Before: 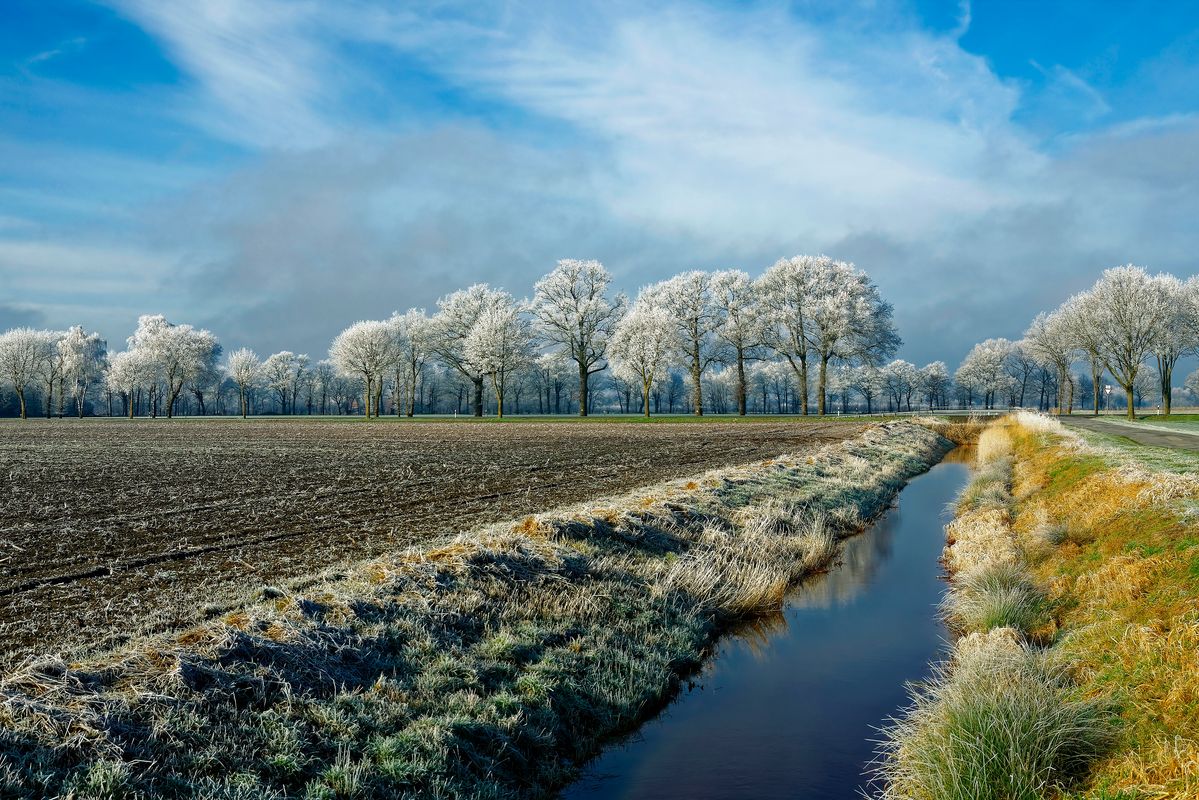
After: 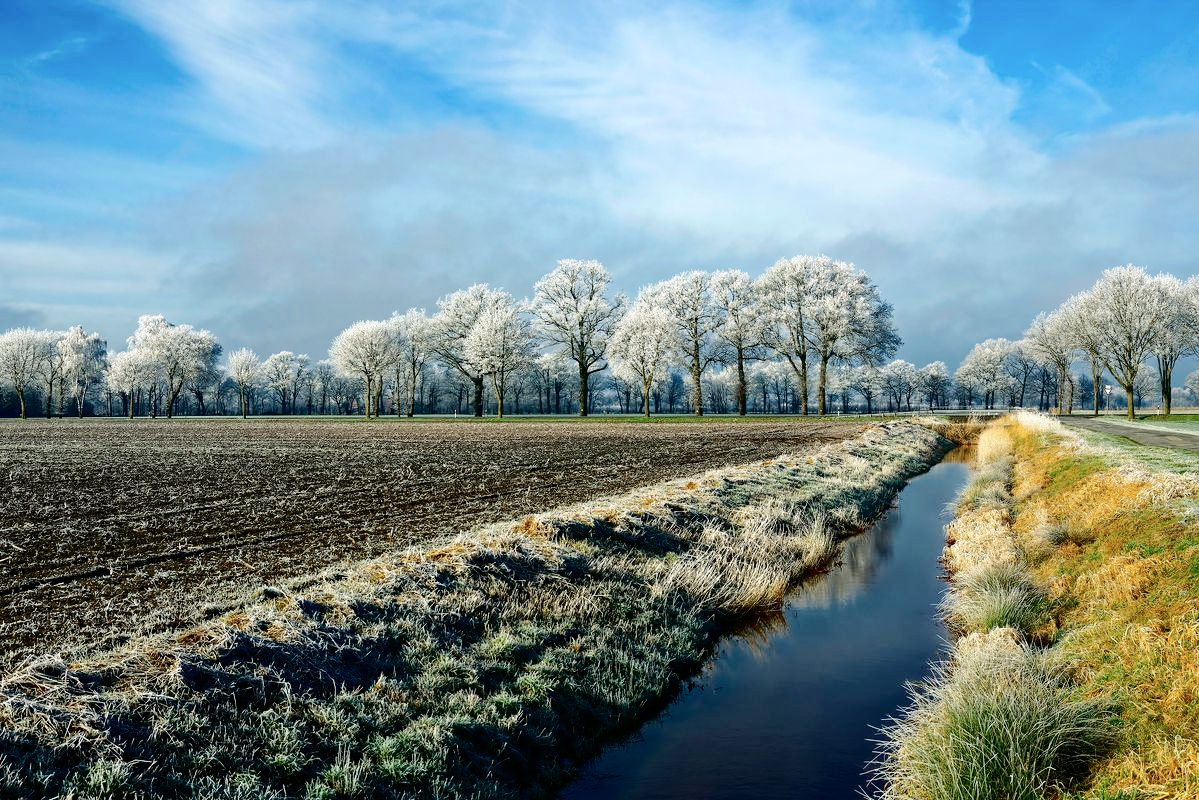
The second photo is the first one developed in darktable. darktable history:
tone curve: curves: ch0 [(0, 0) (0.003, 0.003) (0.011, 0.005) (0.025, 0.008) (0.044, 0.012) (0.069, 0.02) (0.1, 0.031) (0.136, 0.047) (0.177, 0.088) (0.224, 0.141) (0.277, 0.222) (0.335, 0.32) (0.399, 0.422) (0.468, 0.523) (0.543, 0.623) (0.623, 0.716) (0.709, 0.796) (0.801, 0.878) (0.898, 0.957) (1, 1)], color space Lab, independent channels, preserve colors none
